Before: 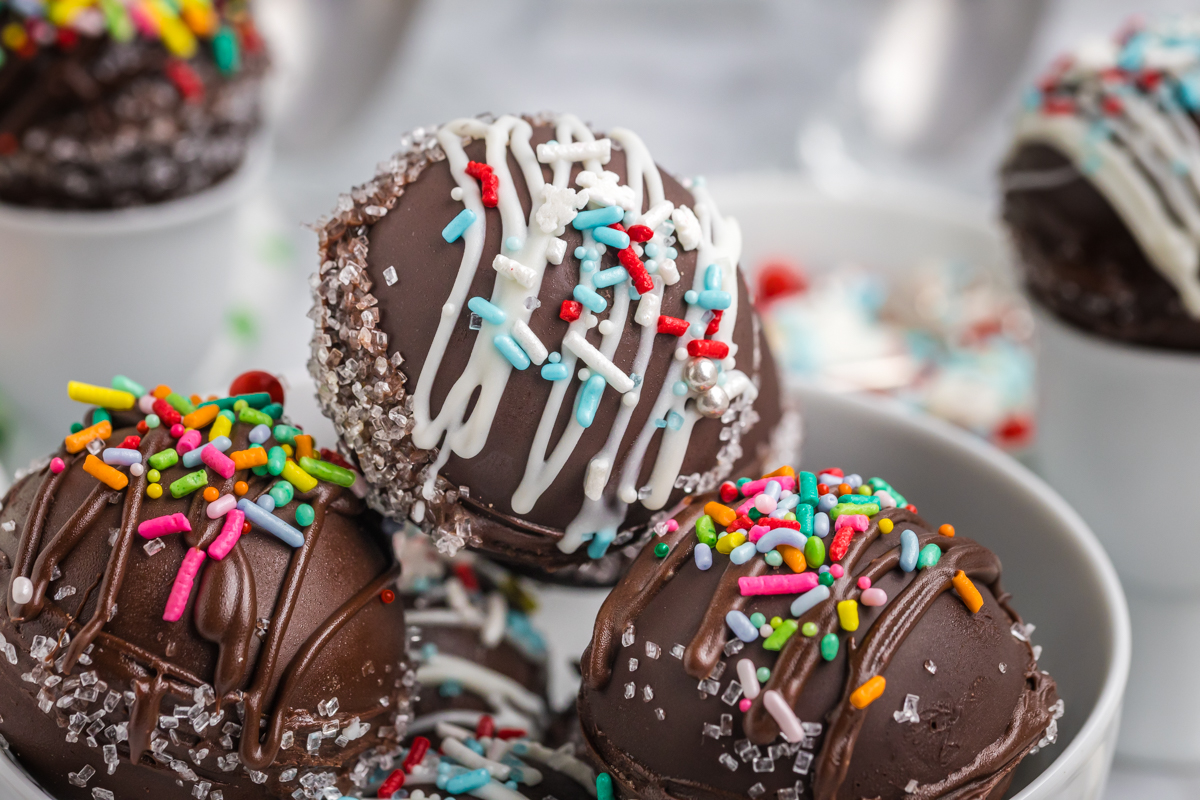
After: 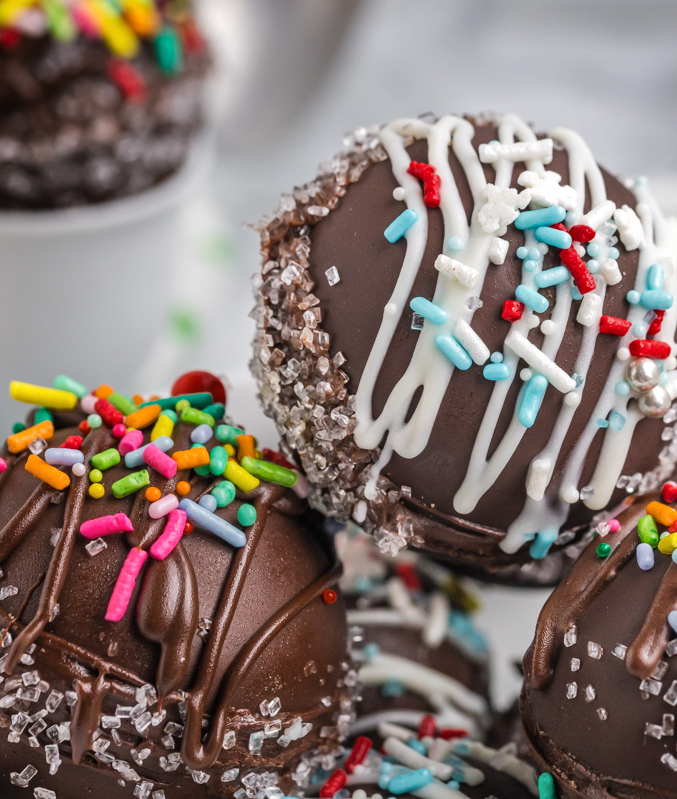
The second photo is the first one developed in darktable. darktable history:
shadows and highlights: white point adjustment 0.898, highlights color adjustment 0.29%, soften with gaussian
crop: left 4.893%, right 38.608%
